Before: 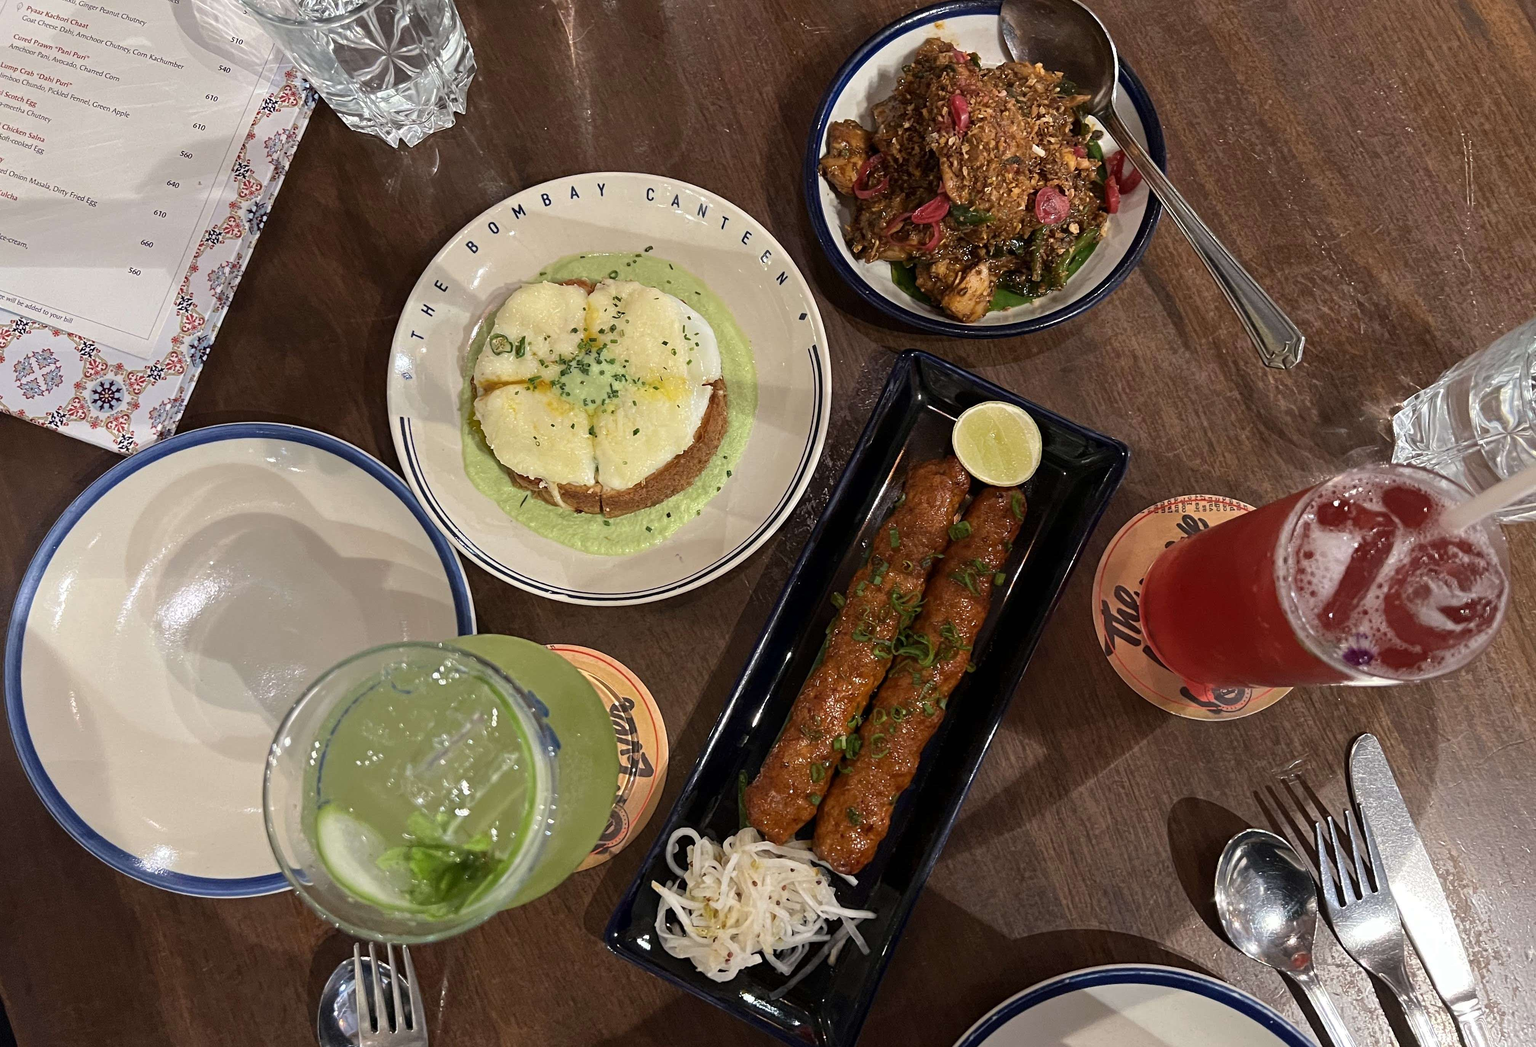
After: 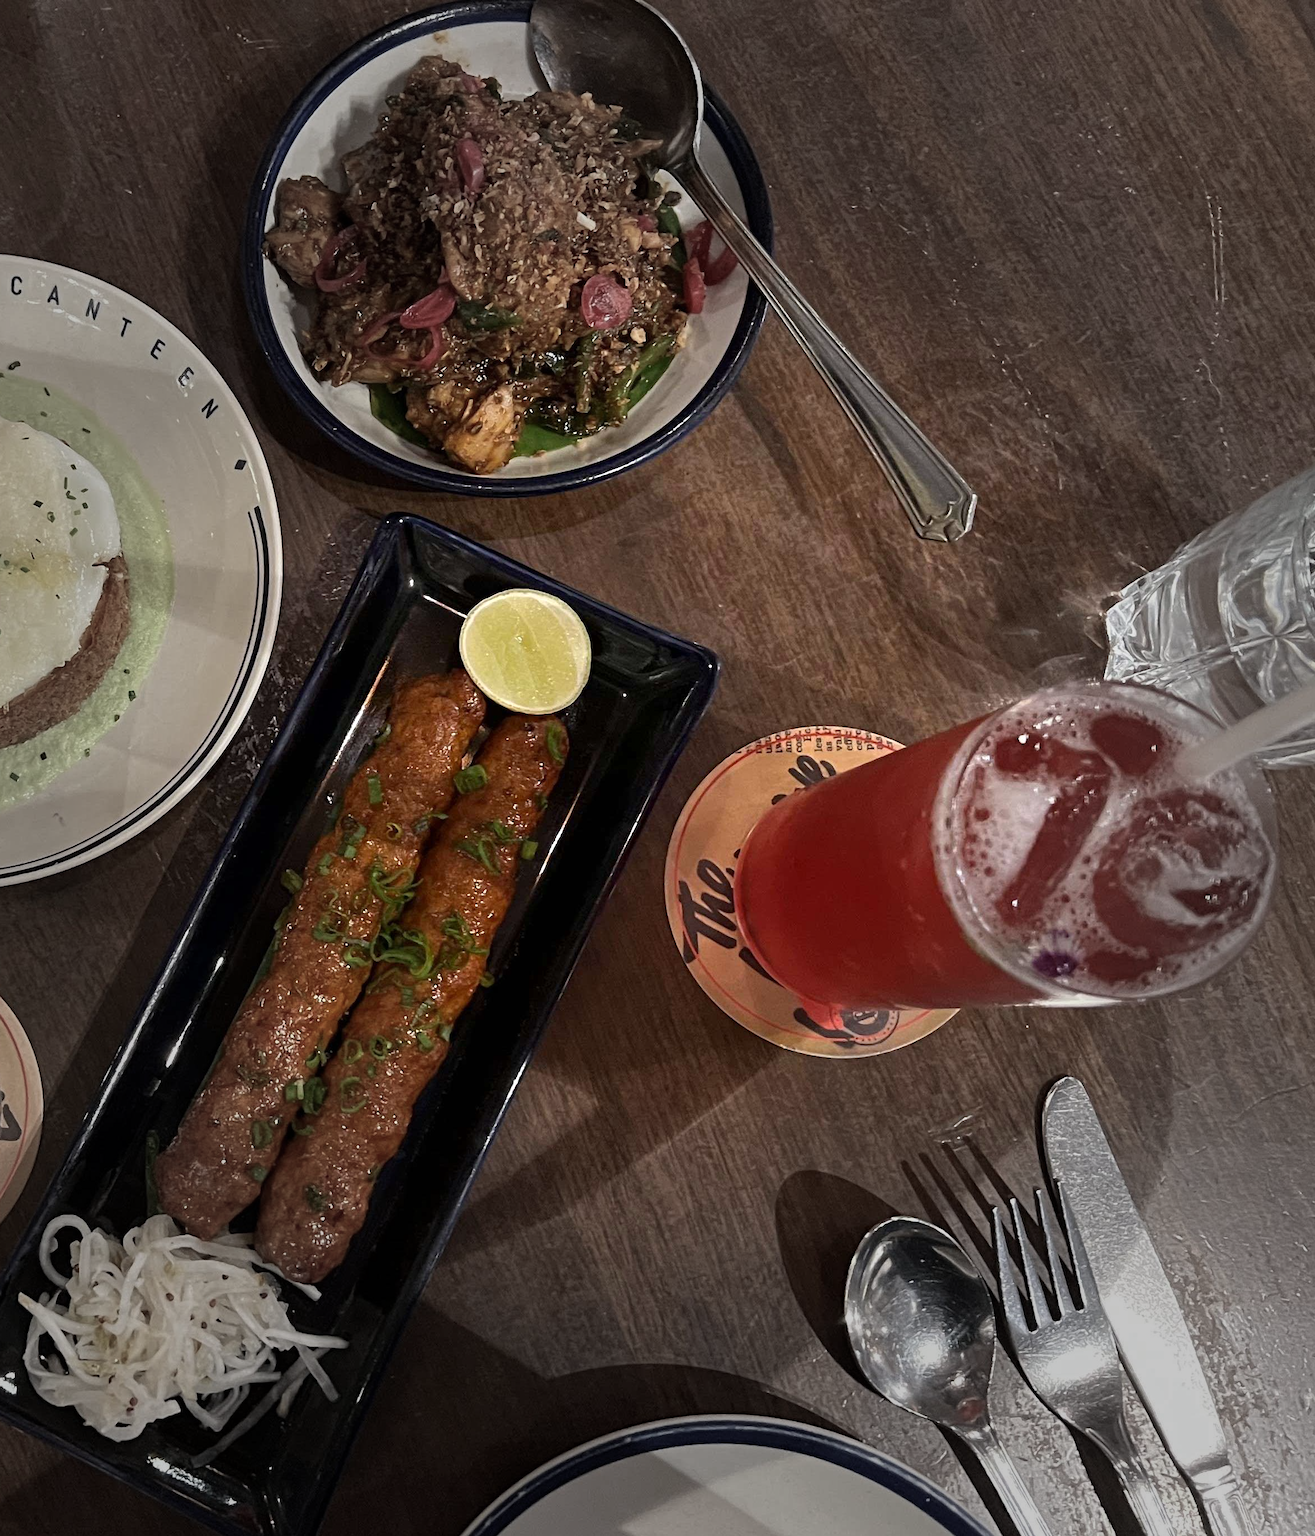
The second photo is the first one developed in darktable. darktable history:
crop: left 41.636%
exposure: exposure 0.17 EV, compensate highlight preservation false
vignetting: fall-off start 39.6%, fall-off radius 40.07%
